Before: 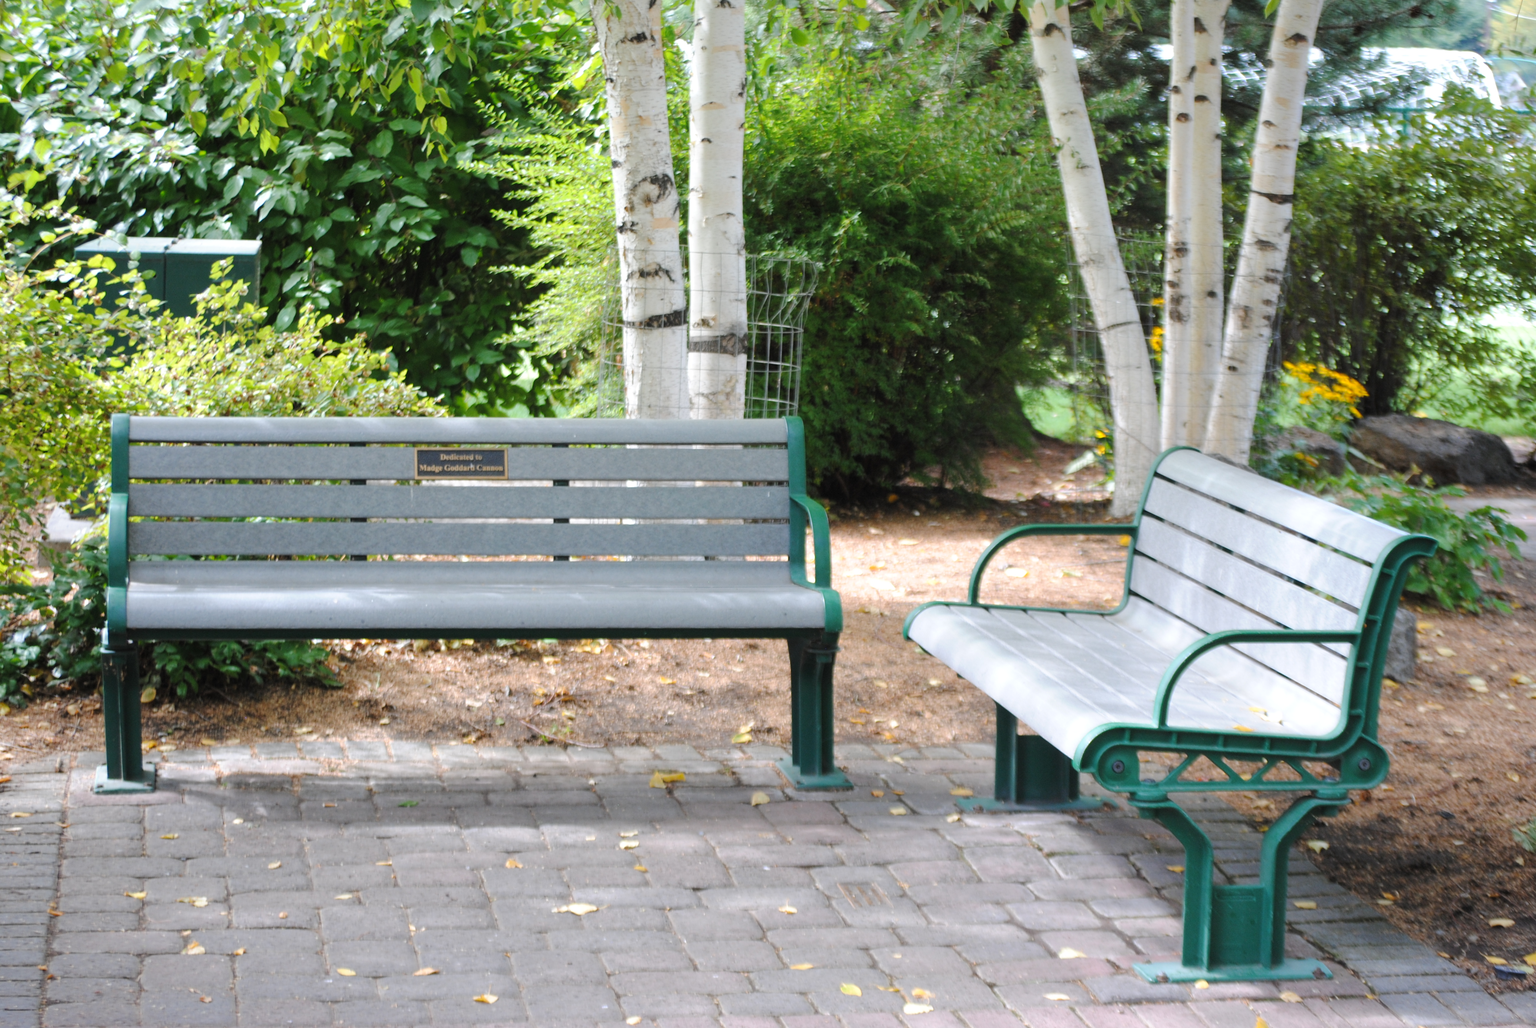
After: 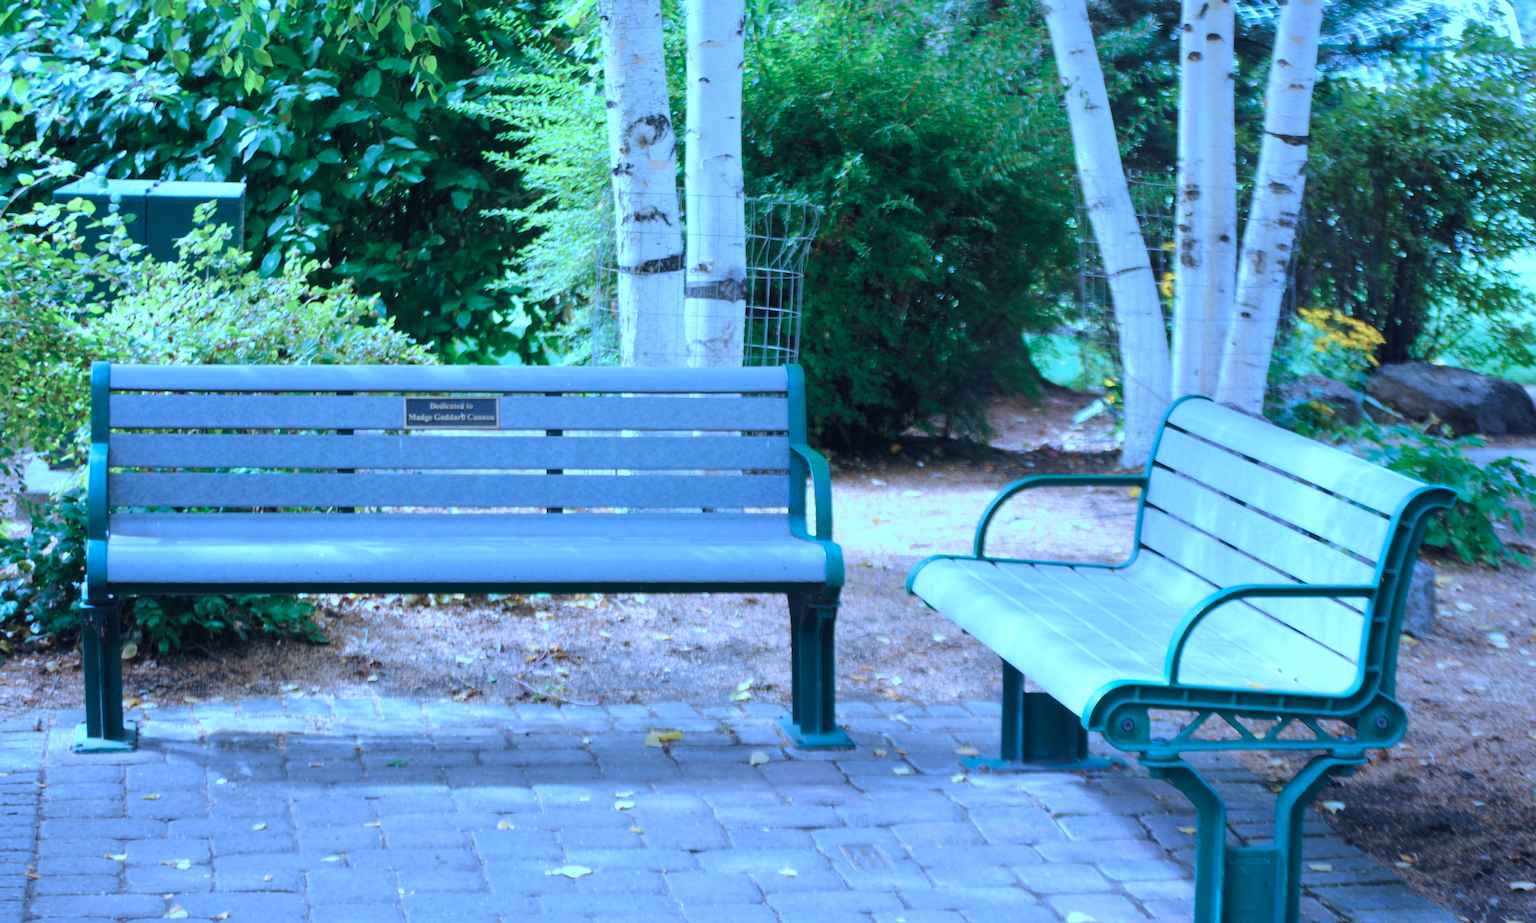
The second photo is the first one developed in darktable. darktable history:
color calibration: illuminant as shot in camera, x 0.442, y 0.413, temperature 2903.13 K
crop: left 1.507%, top 6.147%, right 1.379%, bottom 6.637%
